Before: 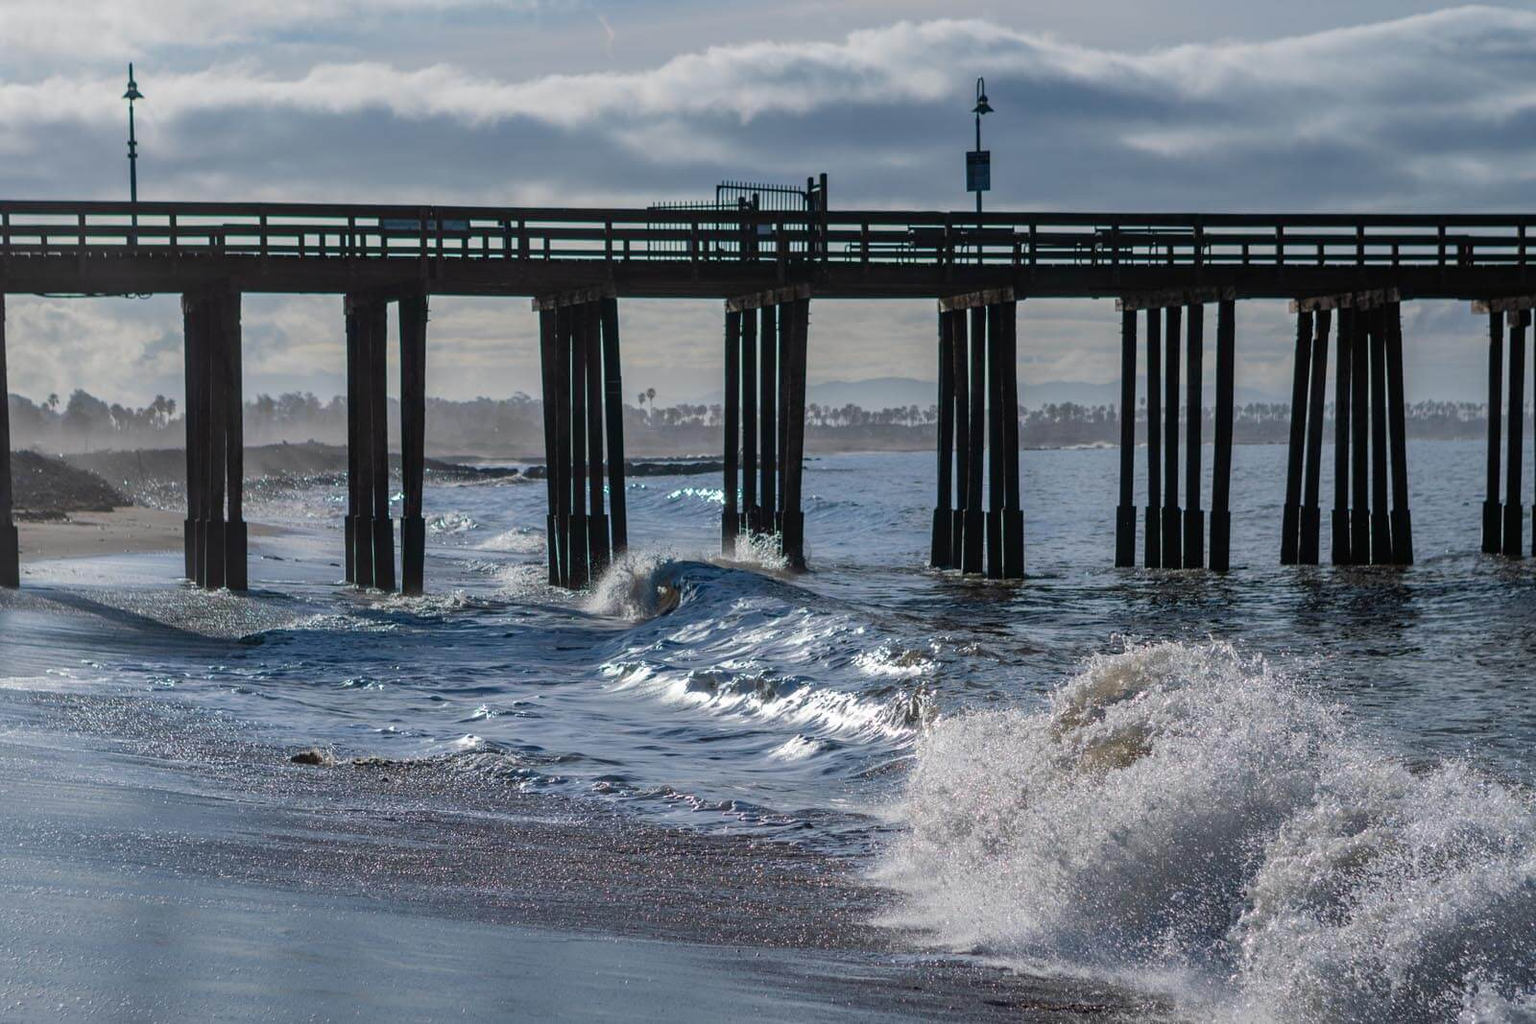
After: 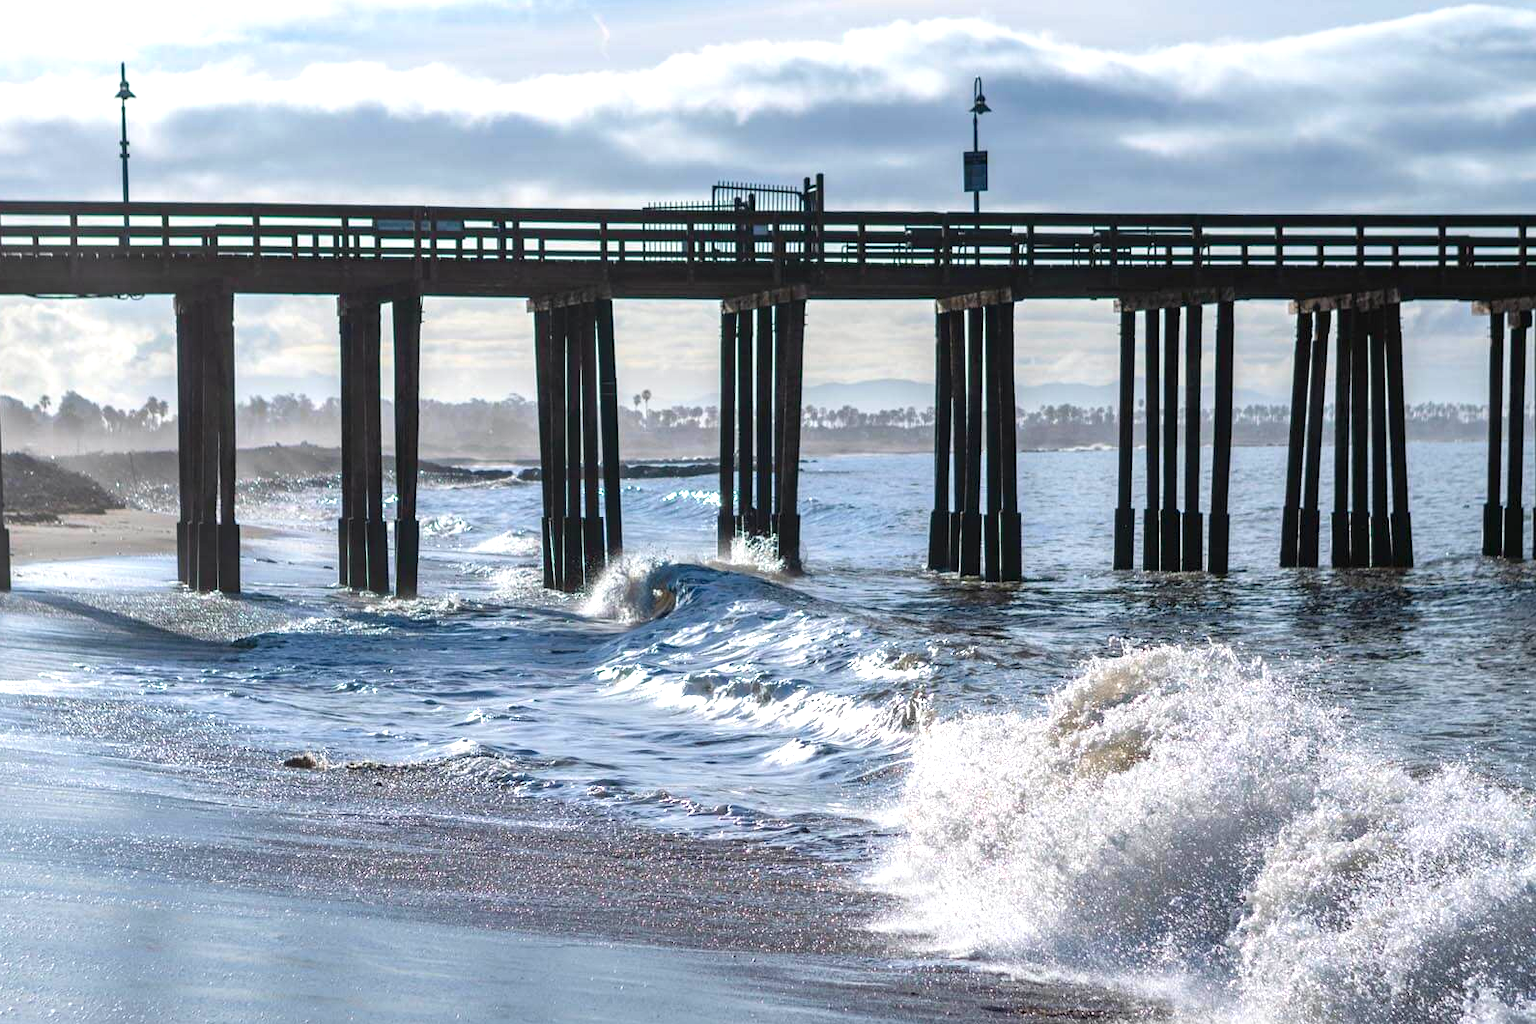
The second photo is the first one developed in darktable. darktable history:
crop and rotate: left 0.614%, top 0.179%, bottom 0.309%
exposure: black level correction 0, exposure 1.1 EV, compensate exposure bias true, compensate highlight preservation false
